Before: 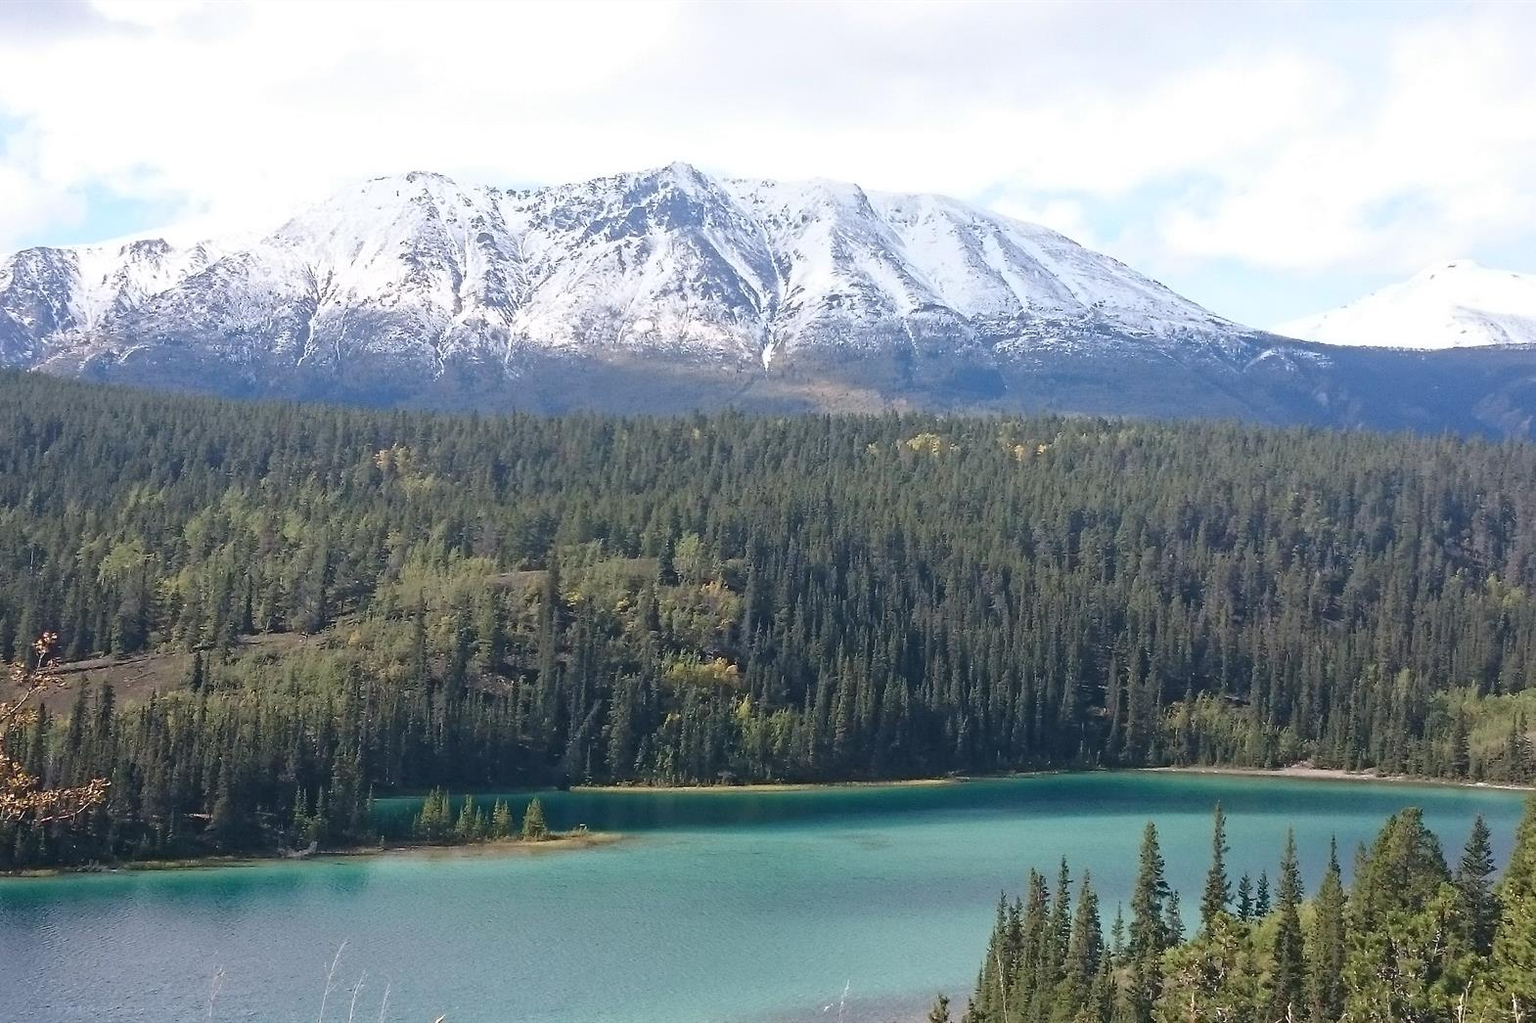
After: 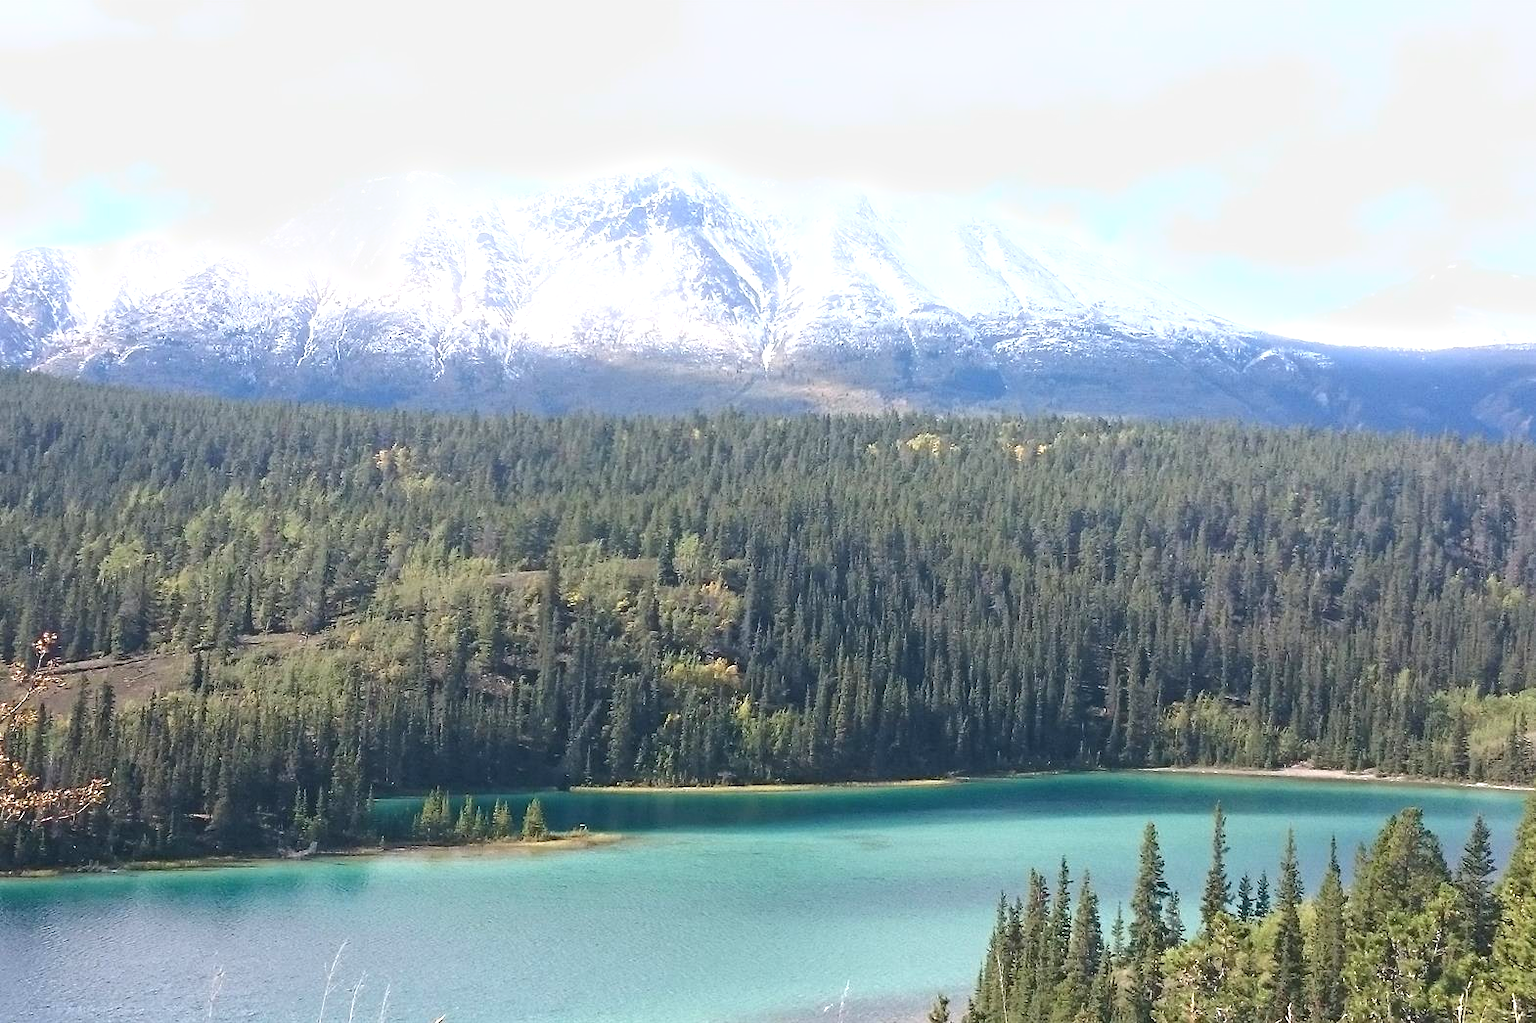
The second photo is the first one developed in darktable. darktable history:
bloom: size 3%, threshold 100%, strength 0%
exposure: black level correction 0, exposure 0.7 EV, compensate exposure bias true, compensate highlight preservation false
